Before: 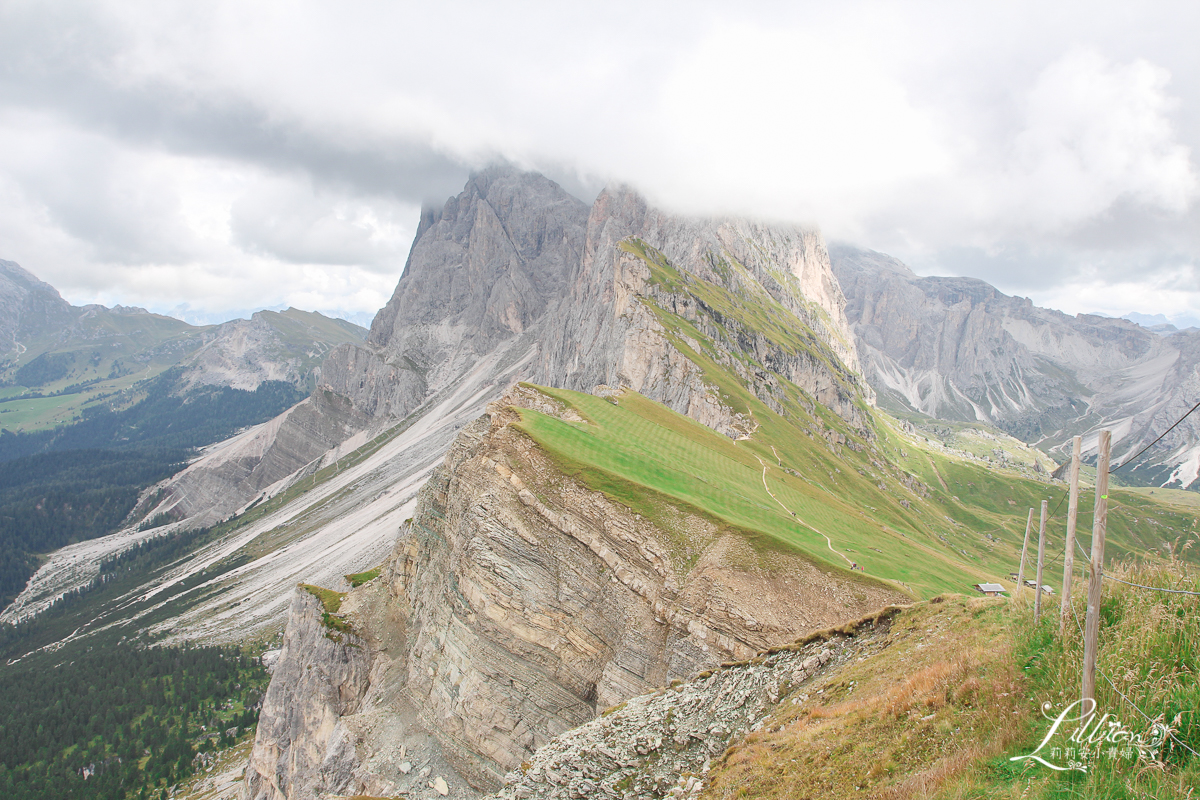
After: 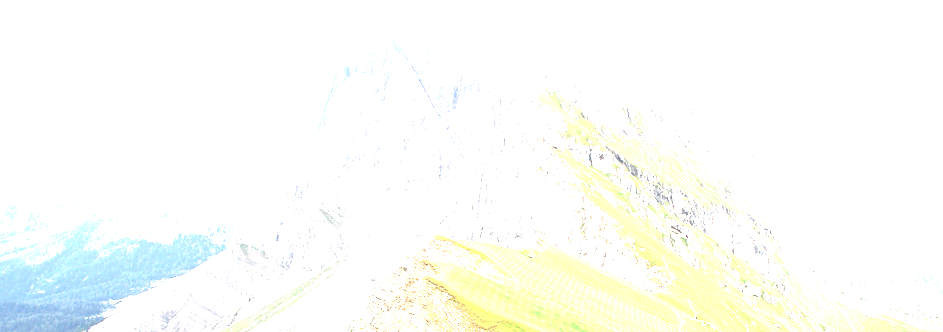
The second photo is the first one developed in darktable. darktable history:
exposure: black level correction 0, exposure 2.138 EV, compensate exposure bias true, compensate highlight preservation false
crop: left 7.036%, top 18.398%, right 14.379%, bottom 40.043%
